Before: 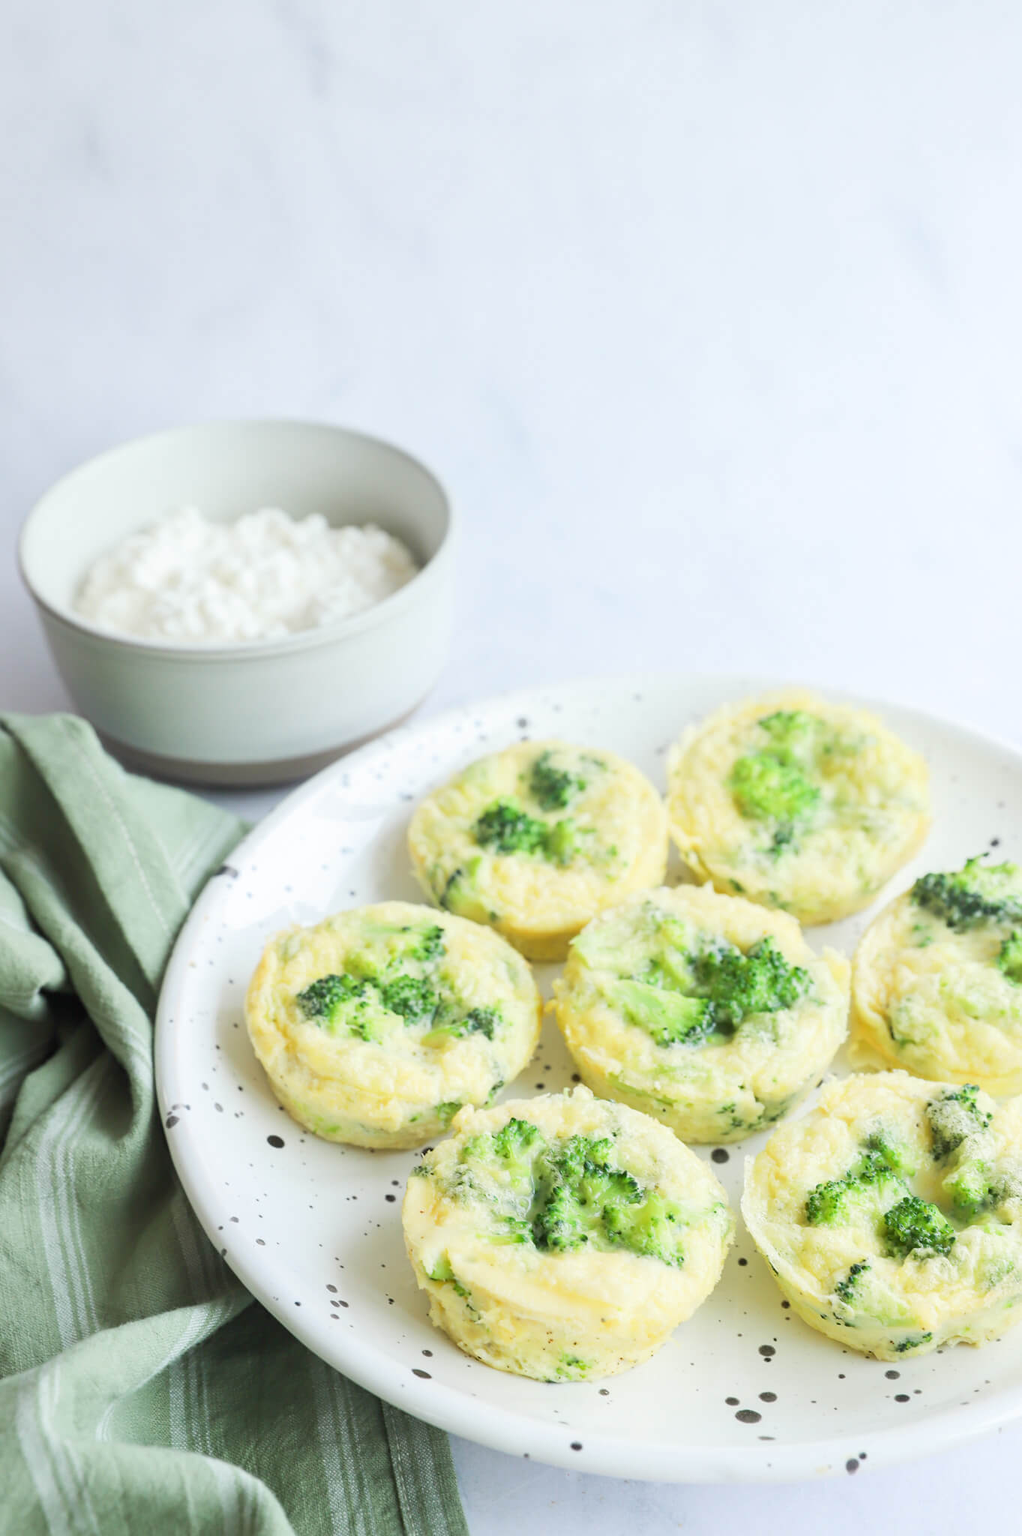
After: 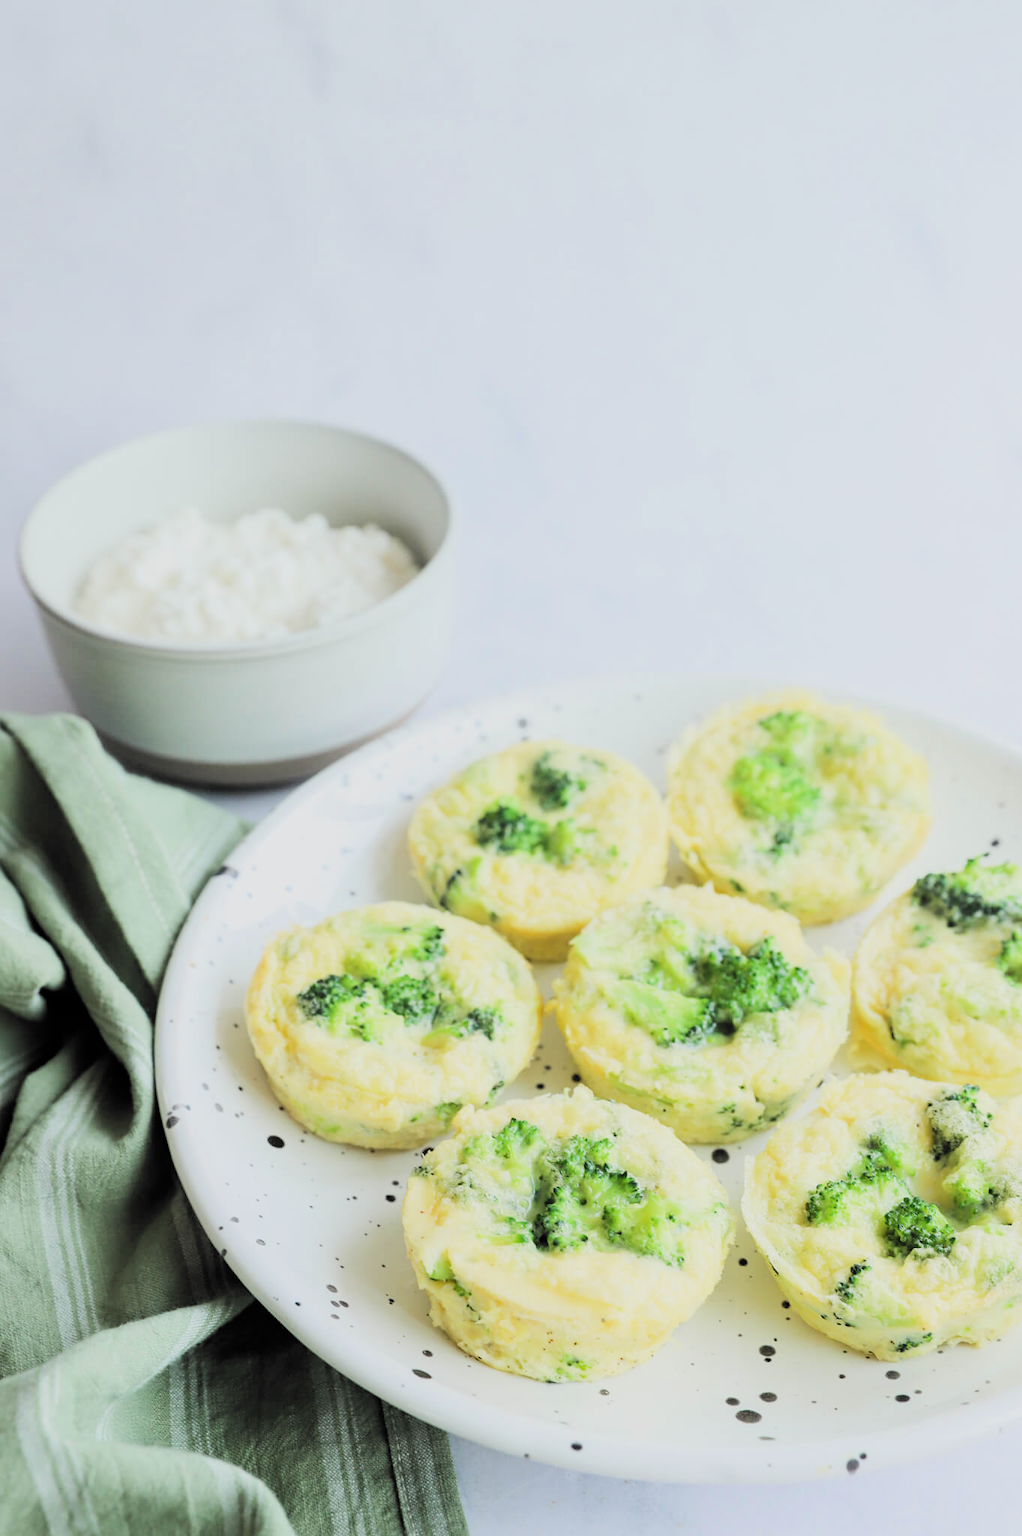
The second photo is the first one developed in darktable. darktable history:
filmic rgb: black relative exposure -5.1 EV, white relative exposure 3.98 EV, hardness 2.9, contrast 1.299, highlights saturation mix -29.68%, color science v6 (2022)
tone equalizer: edges refinement/feathering 500, mask exposure compensation -1.57 EV, preserve details no
